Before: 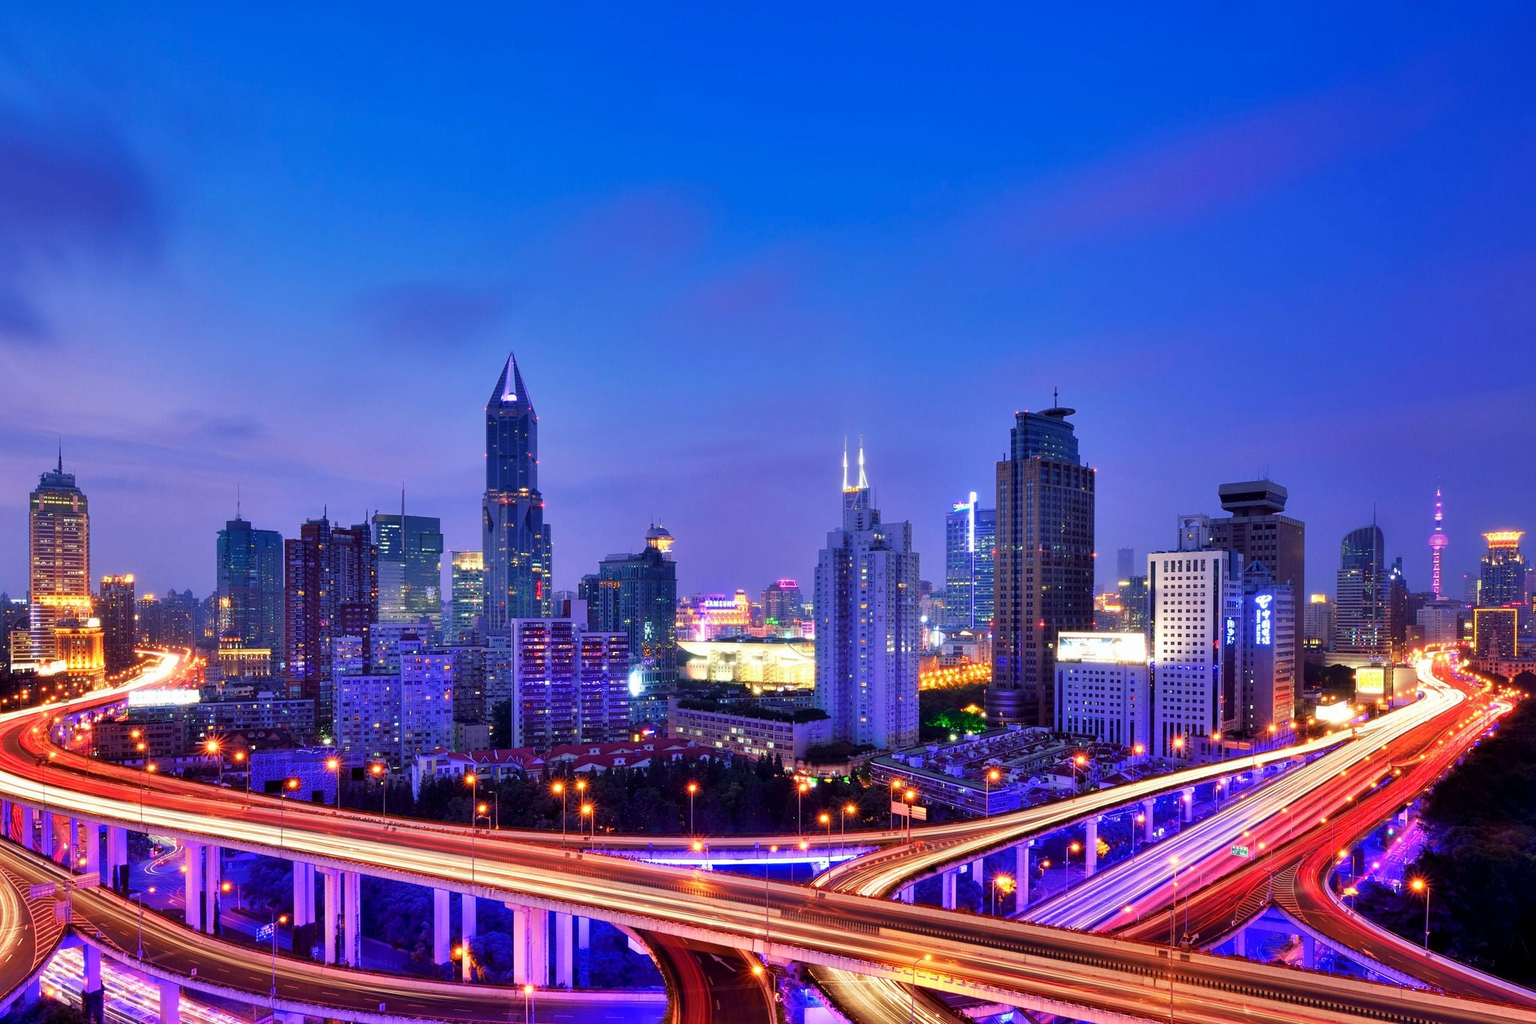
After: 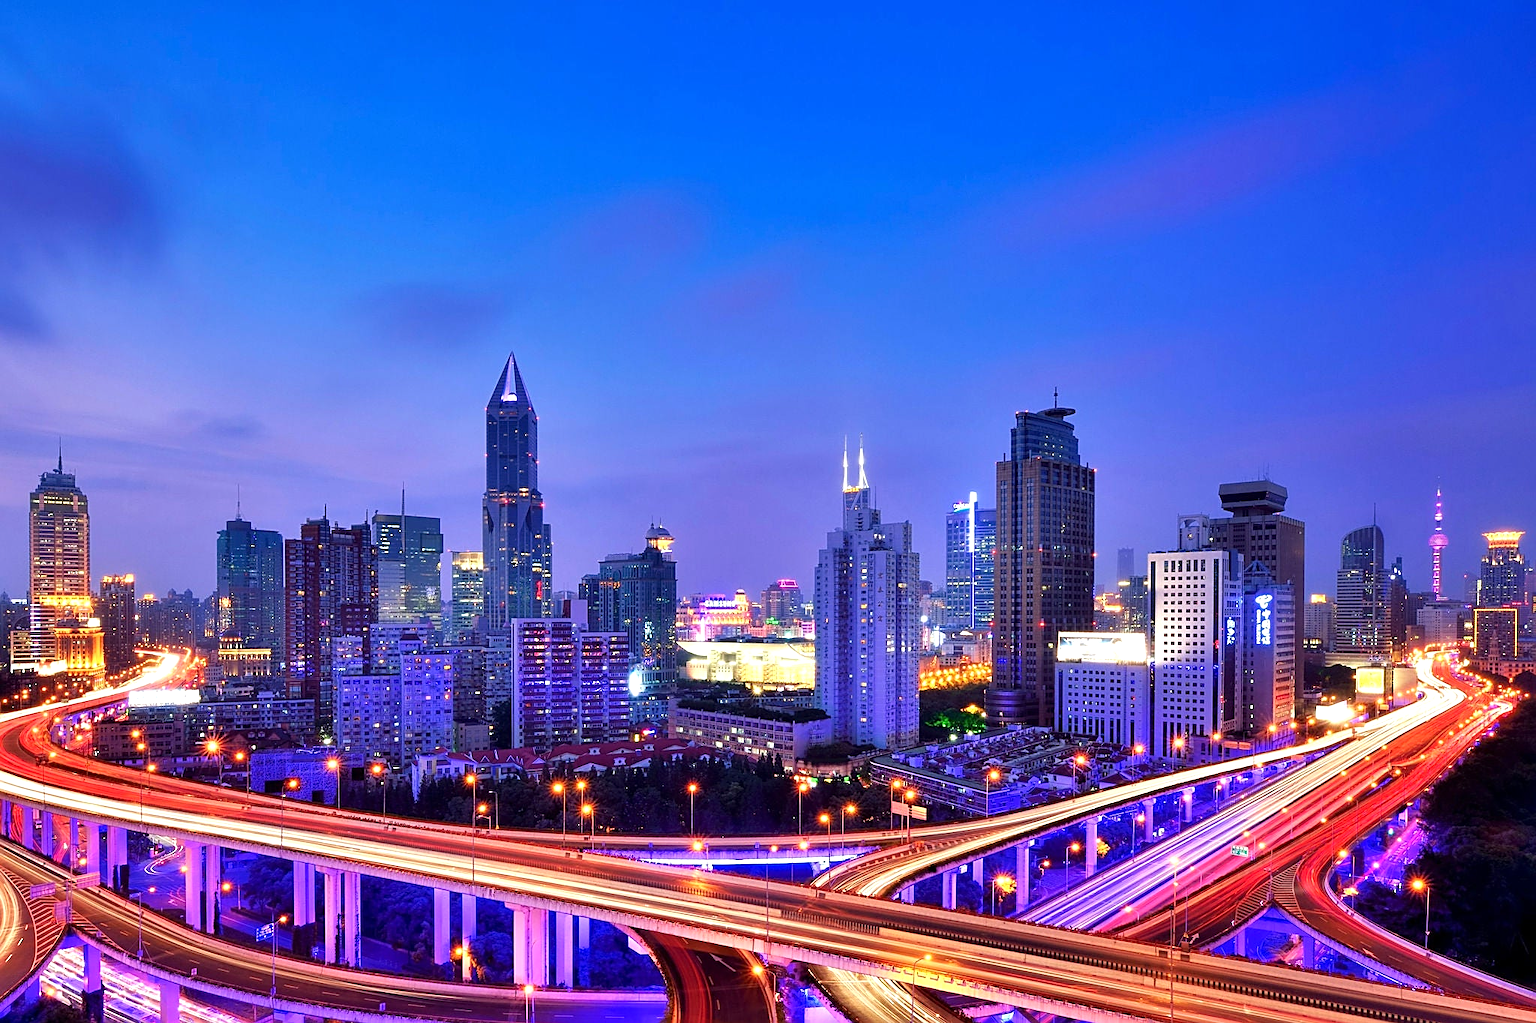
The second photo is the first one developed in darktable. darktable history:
sharpen: amount 0.598
exposure: exposure 0.298 EV, compensate exposure bias true, compensate highlight preservation false
